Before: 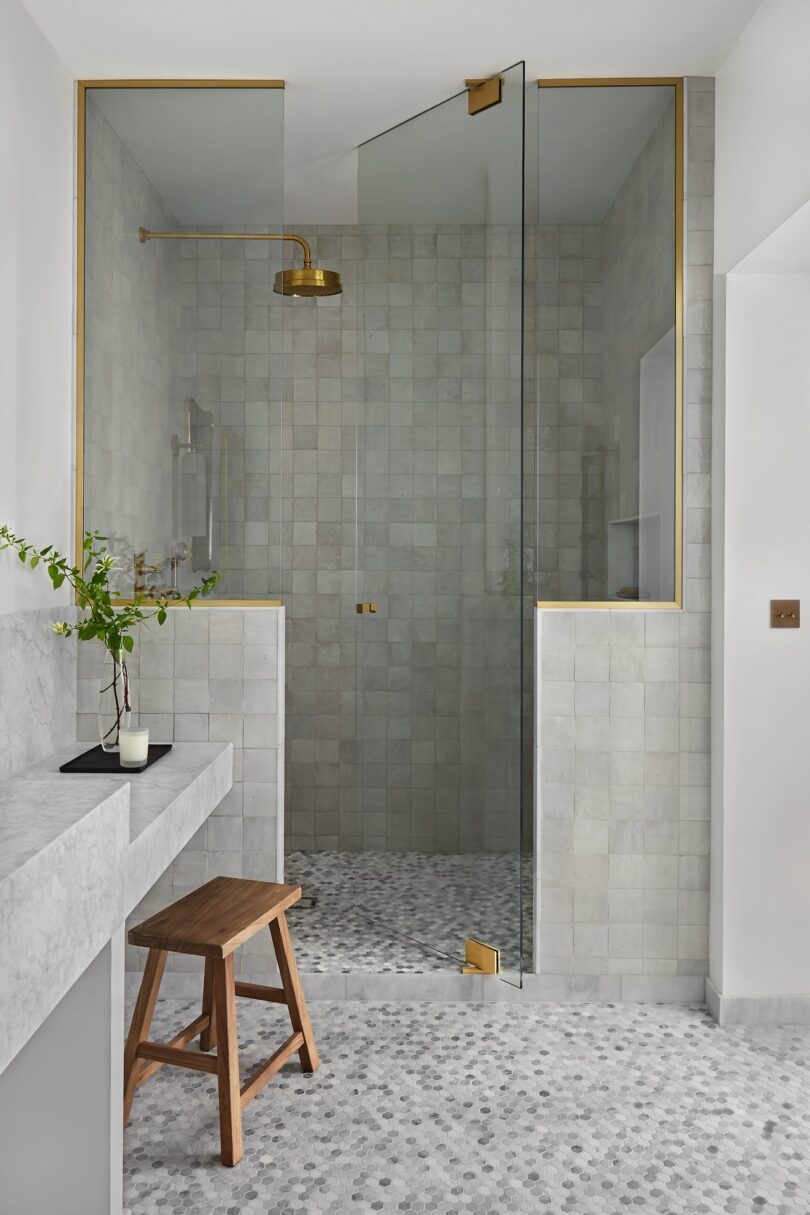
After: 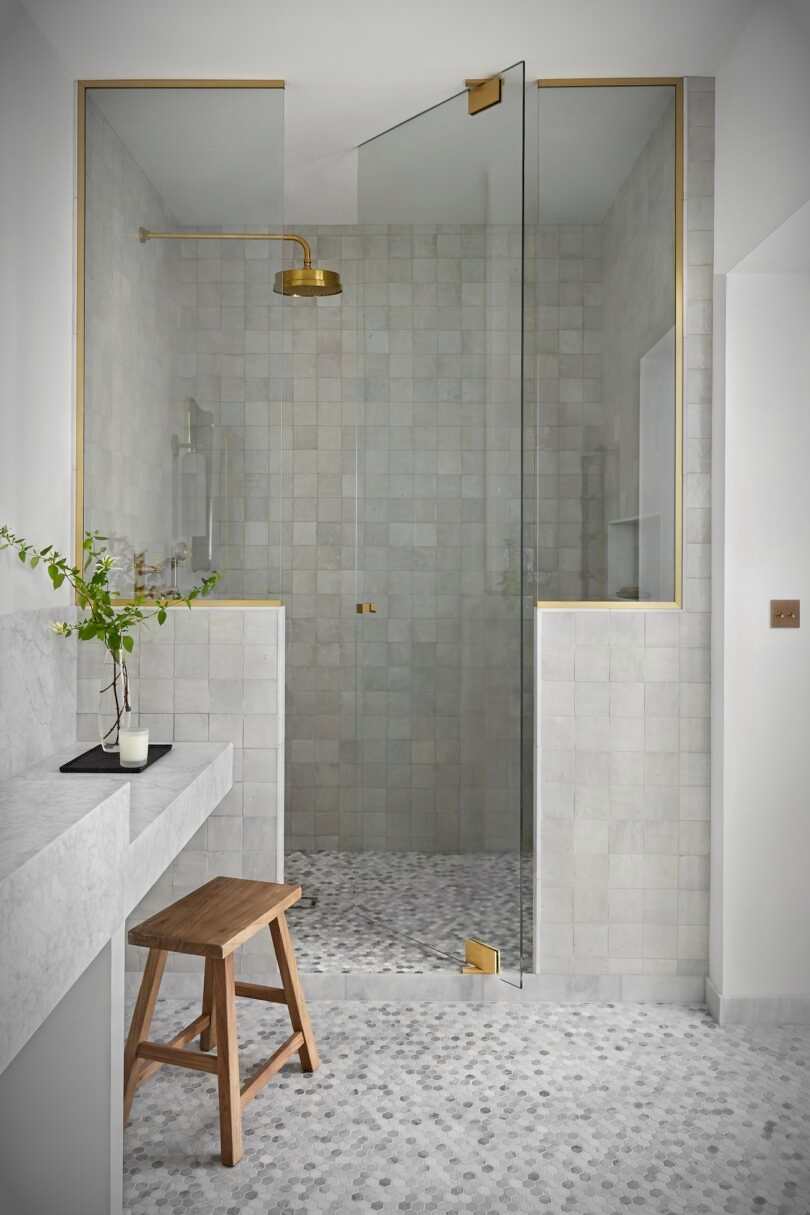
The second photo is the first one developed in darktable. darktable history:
vignetting: fall-off start 86.55%, brightness -0.723, saturation -0.486, automatic ratio true
